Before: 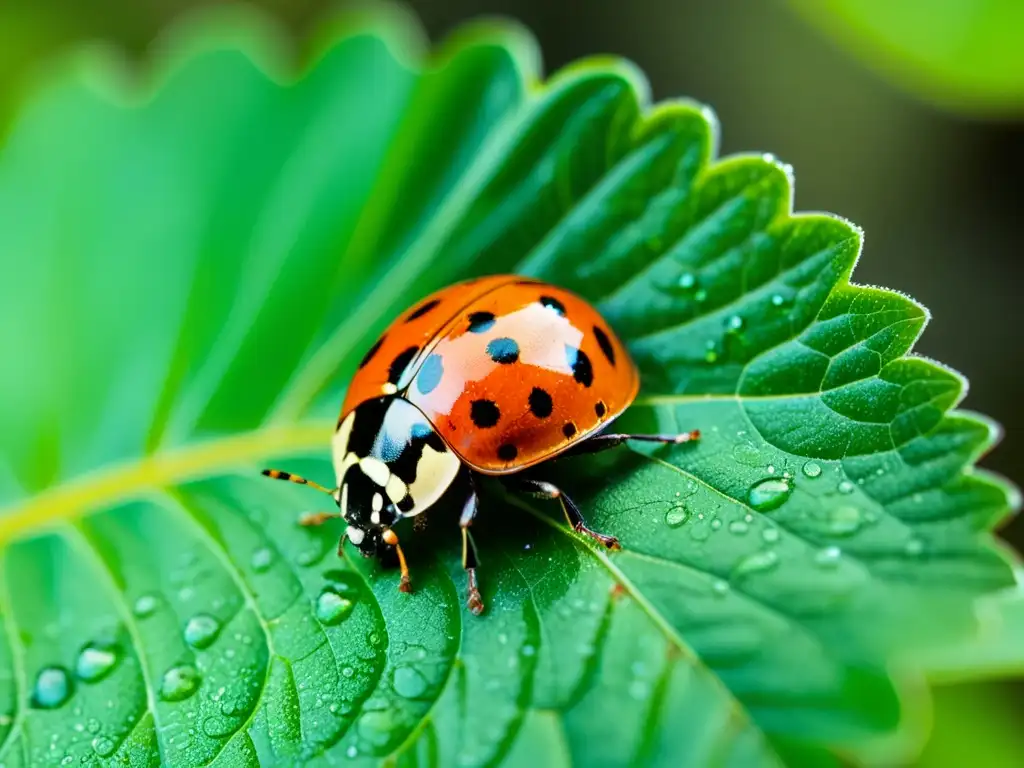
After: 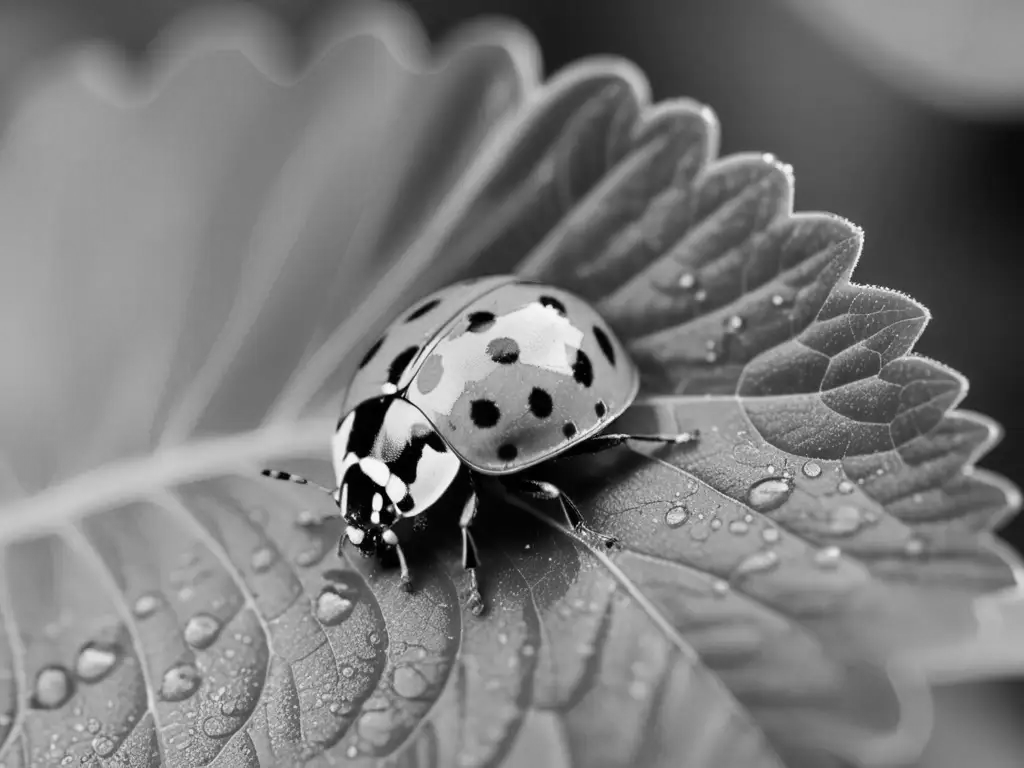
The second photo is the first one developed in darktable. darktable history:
color calibration: output gray [0.714, 0.278, 0, 0], illuminant same as pipeline (D50), adaptation XYZ, x 0.345, y 0.358, temperature 5023.72 K
